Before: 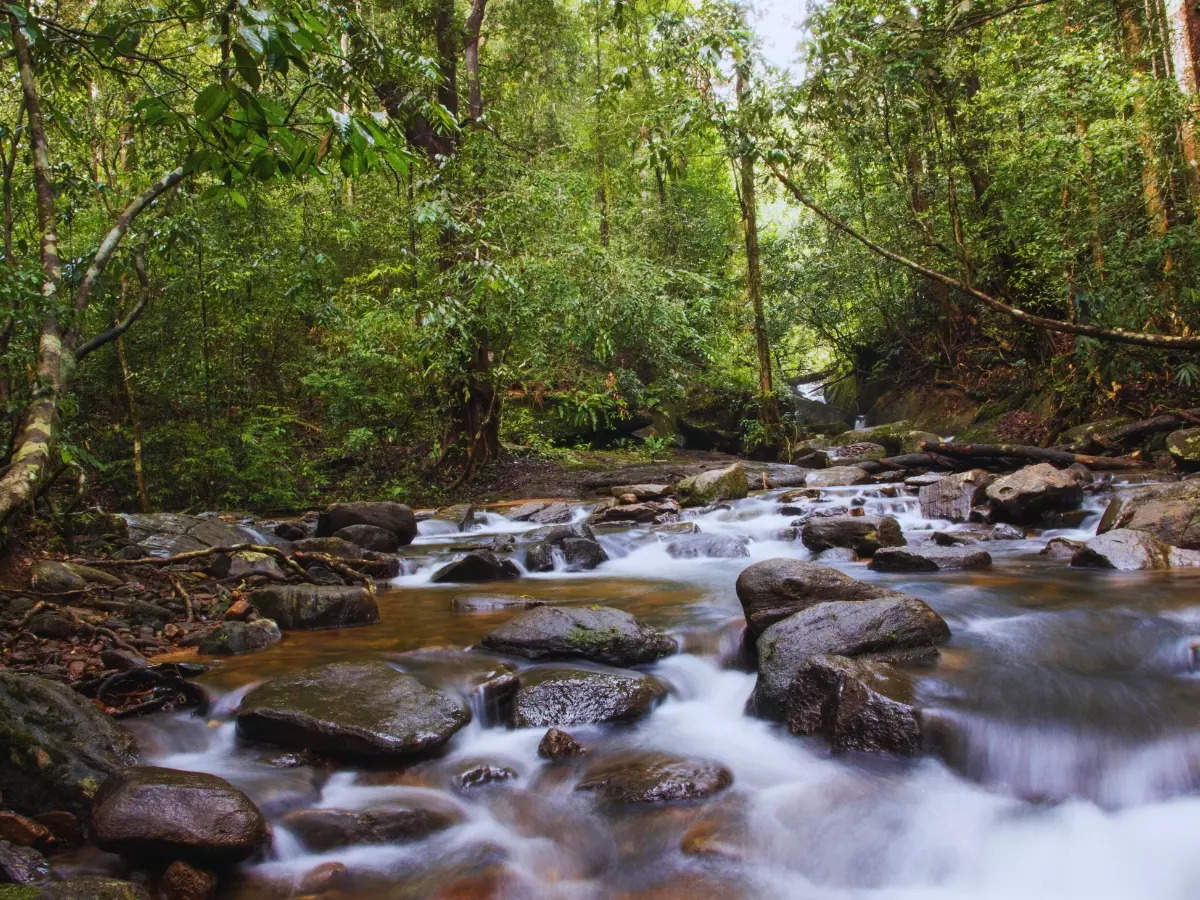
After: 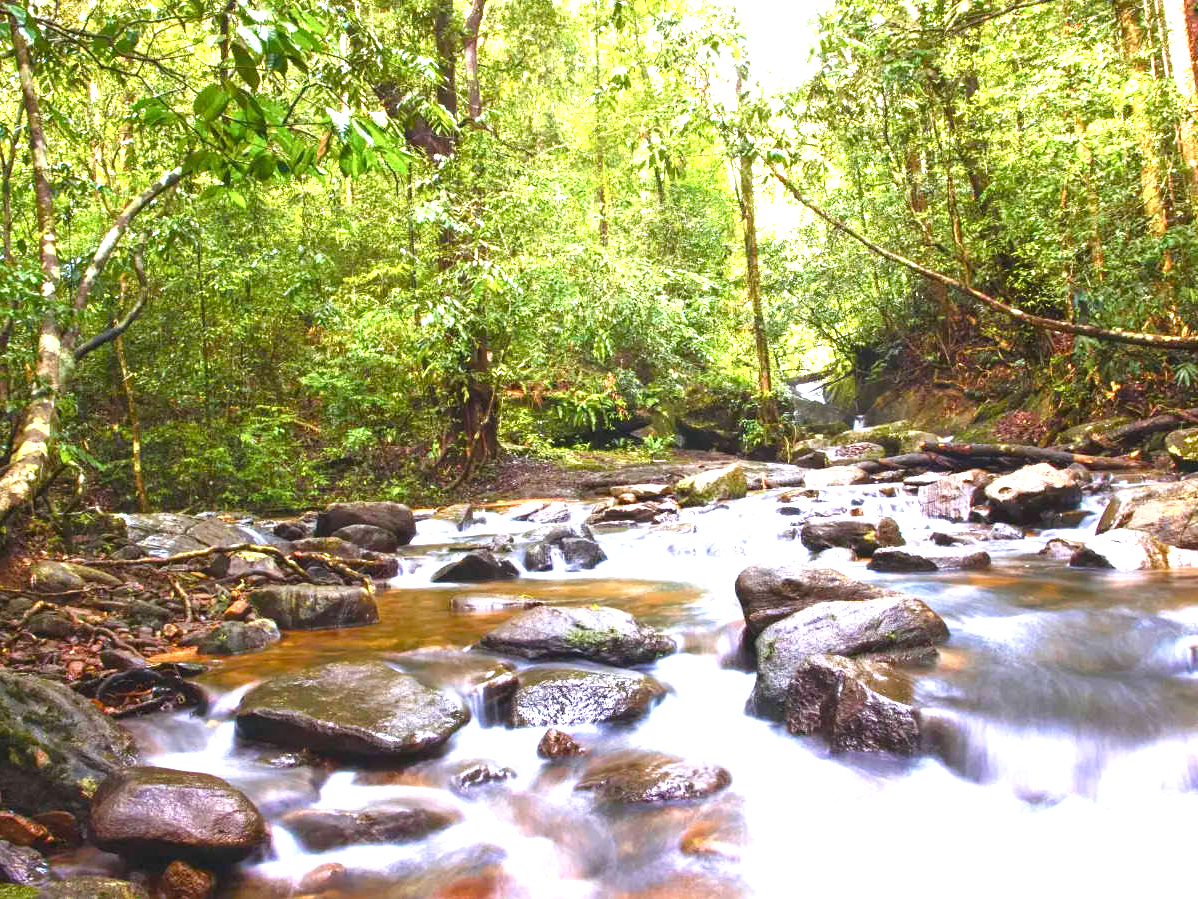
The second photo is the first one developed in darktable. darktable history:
color balance rgb: perceptual saturation grading › global saturation 20%, perceptual saturation grading › highlights -25%, perceptual saturation grading › shadows 25%
exposure: exposure 2.003 EV, compensate highlight preservation false
crop and rotate: left 0.126%
